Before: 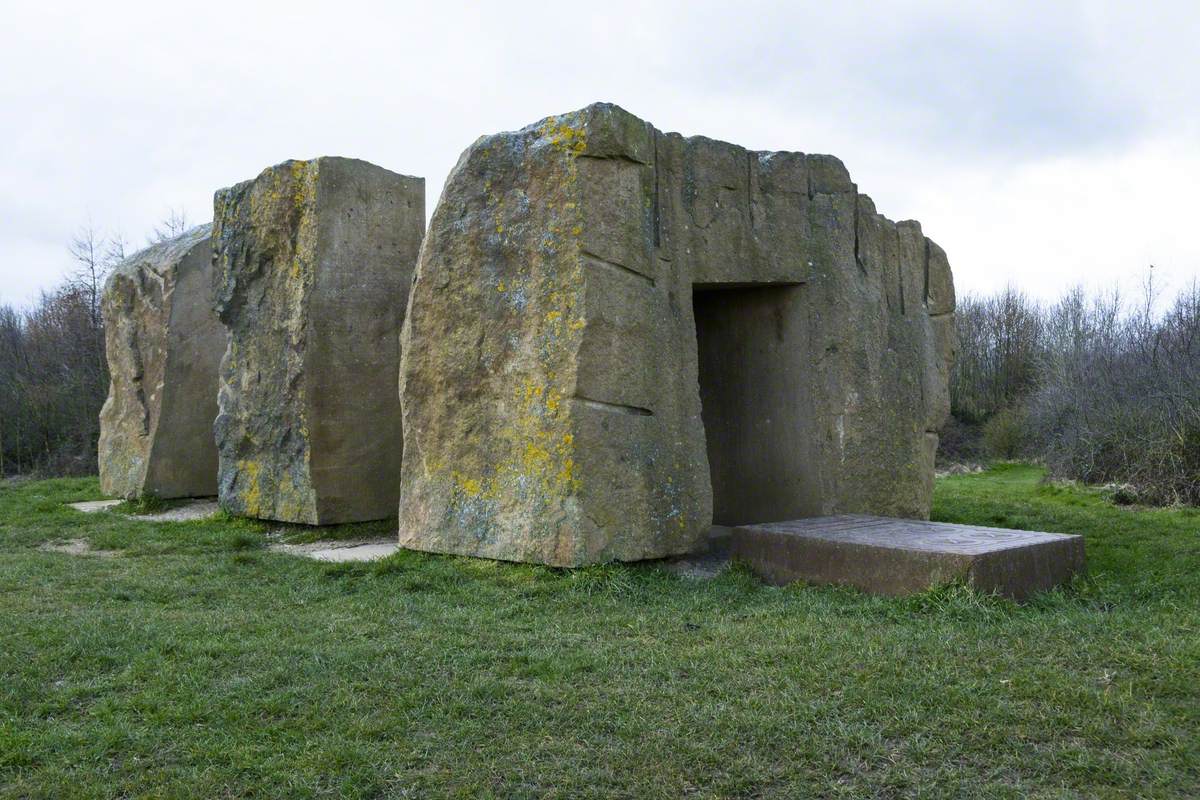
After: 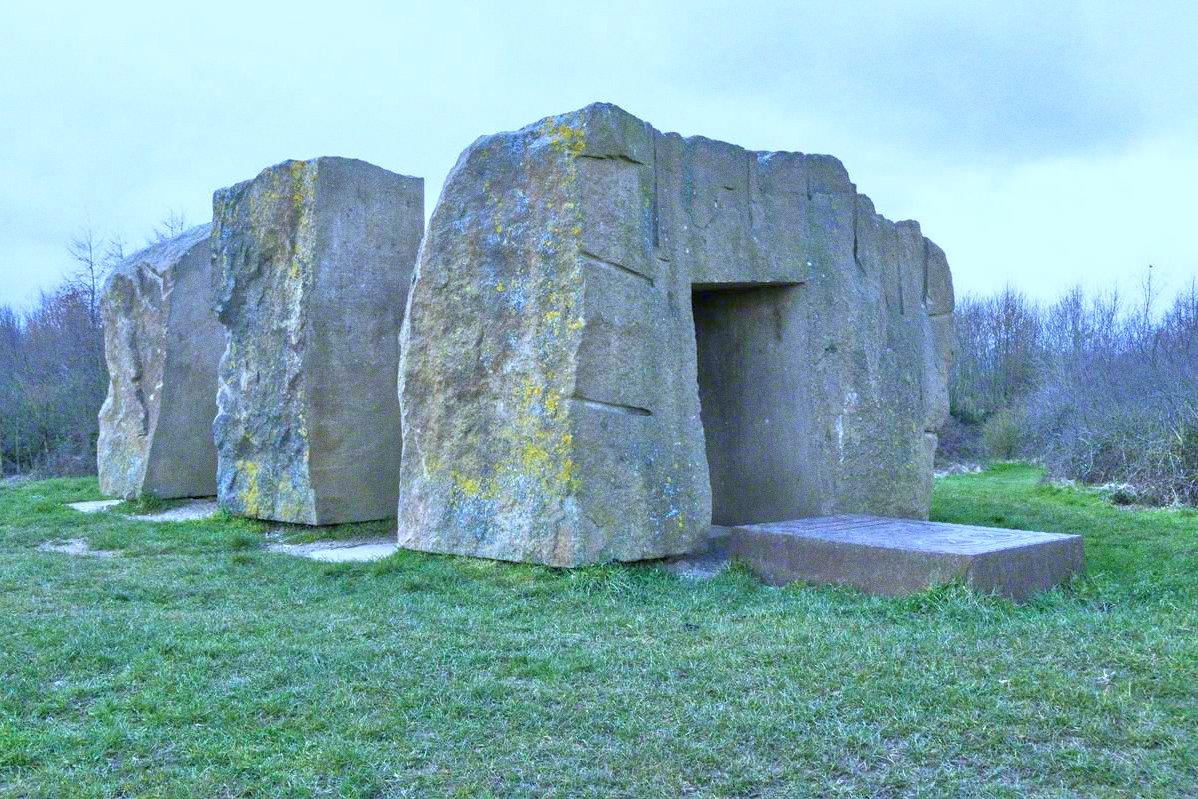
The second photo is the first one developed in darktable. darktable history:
crop and rotate: left 0.126%
color calibration: illuminant as shot in camera, adaptation linear Bradford (ICC v4), x 0.406, y 0.405, temperature 3570.35 K, saturation algorithm version 1 (2020)
grain: on, module defaults
tone equalizer: -8 EV 2 EV, -7 EV 2 EV, -6 EV 2 EV, -5 EV 2 EV, -4 EV 2 EV, -3 EV 1.5 EV, -2 EV 1 EV, -1 EV 0.5 EV
